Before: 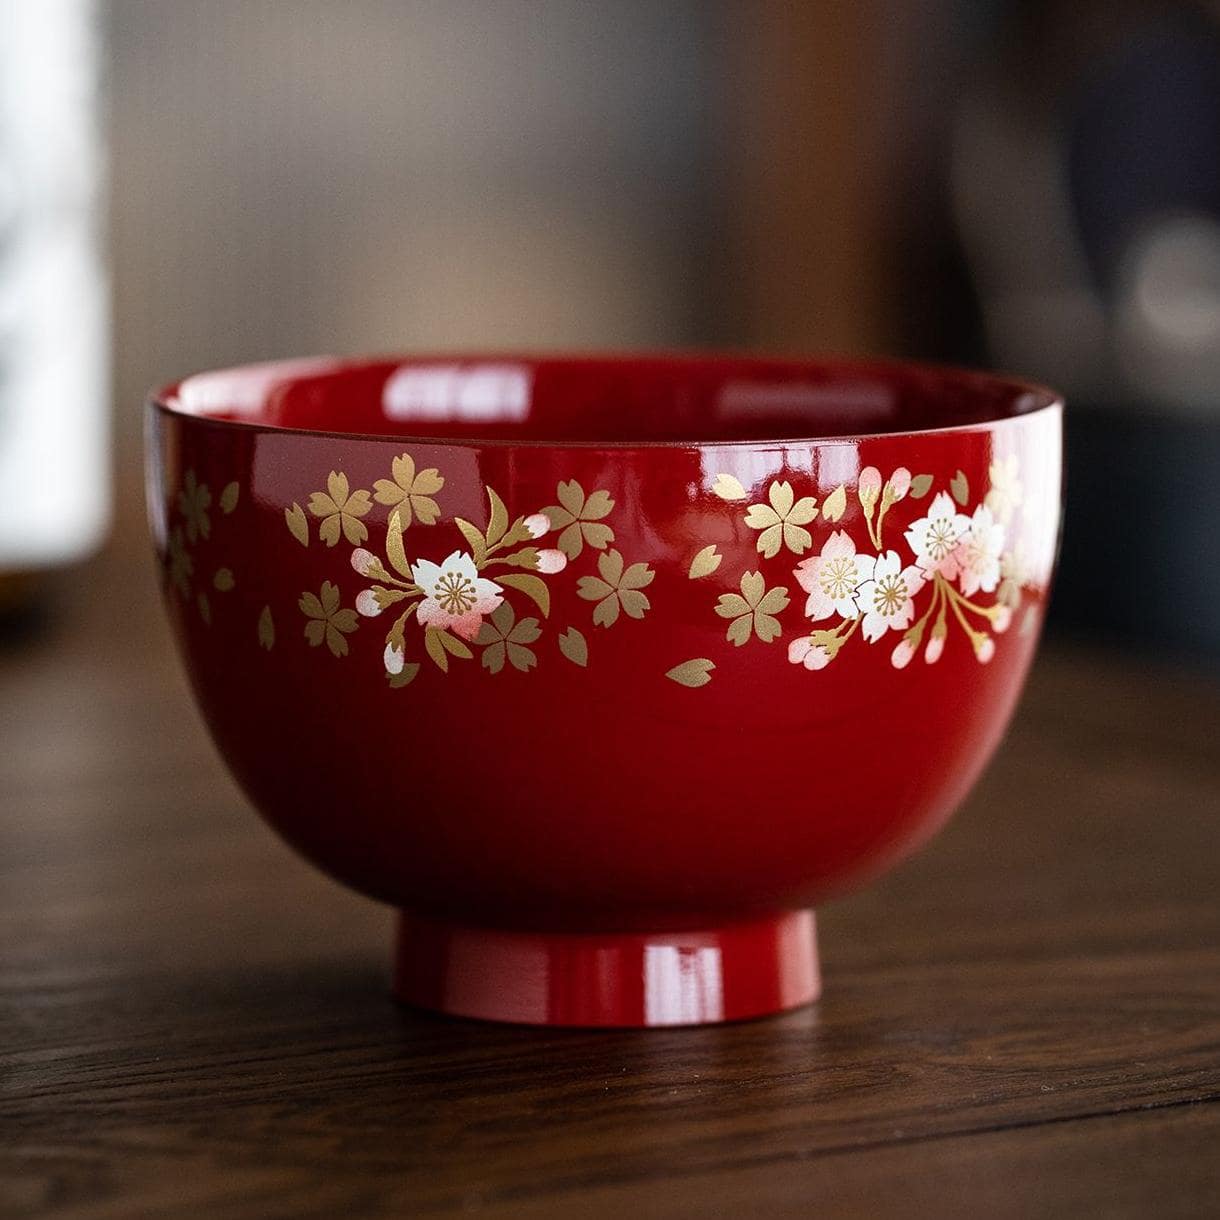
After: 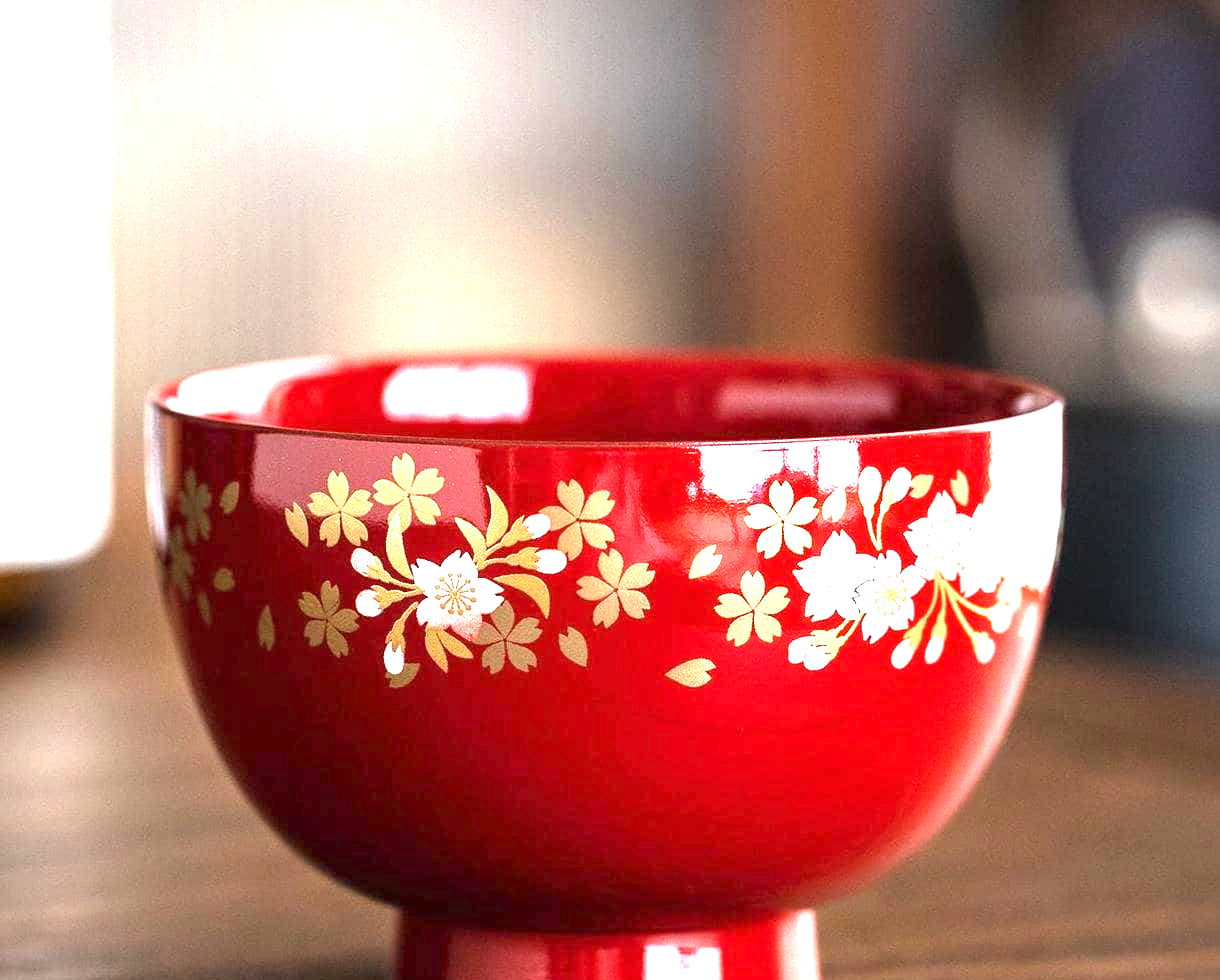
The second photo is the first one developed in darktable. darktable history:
exposure: exposure 2.207 EV, compensate highlight preservation false
crop: bottom 19.644%
